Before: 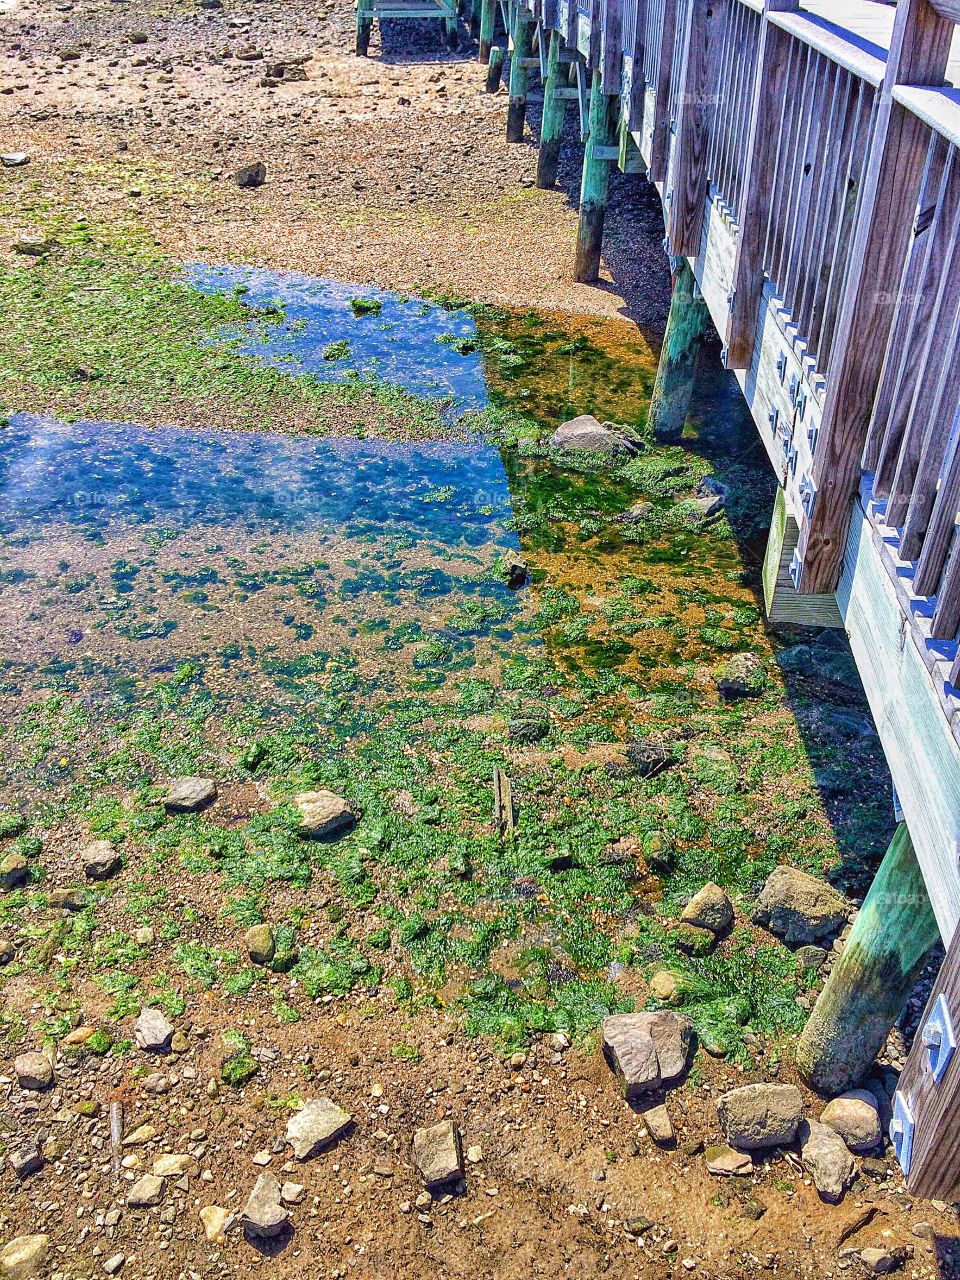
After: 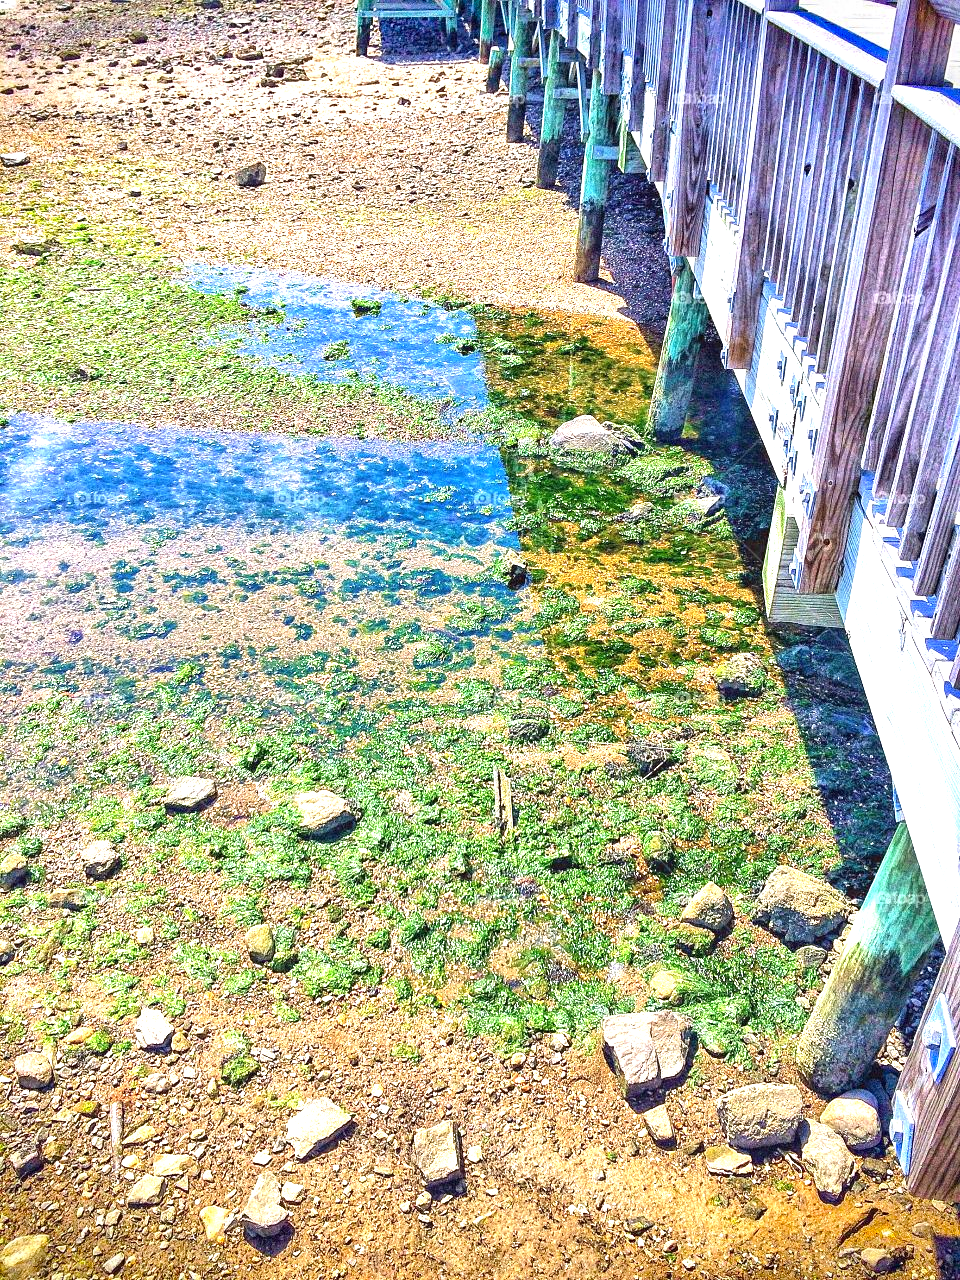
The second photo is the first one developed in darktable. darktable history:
vignetting: fall-off start 87.65%, fall-off radius 25.22%, saturation 0.384
exposure: black level correction 0, exposure 1.2 EV, compensate exposure bias true, compensate highlight preservation false
